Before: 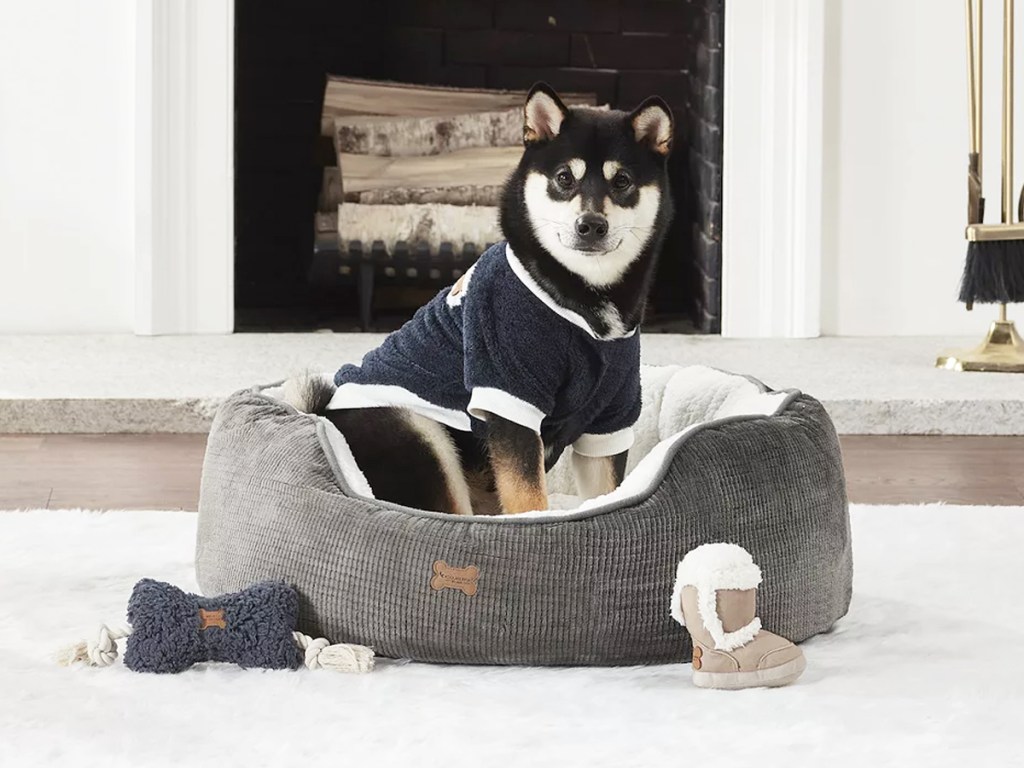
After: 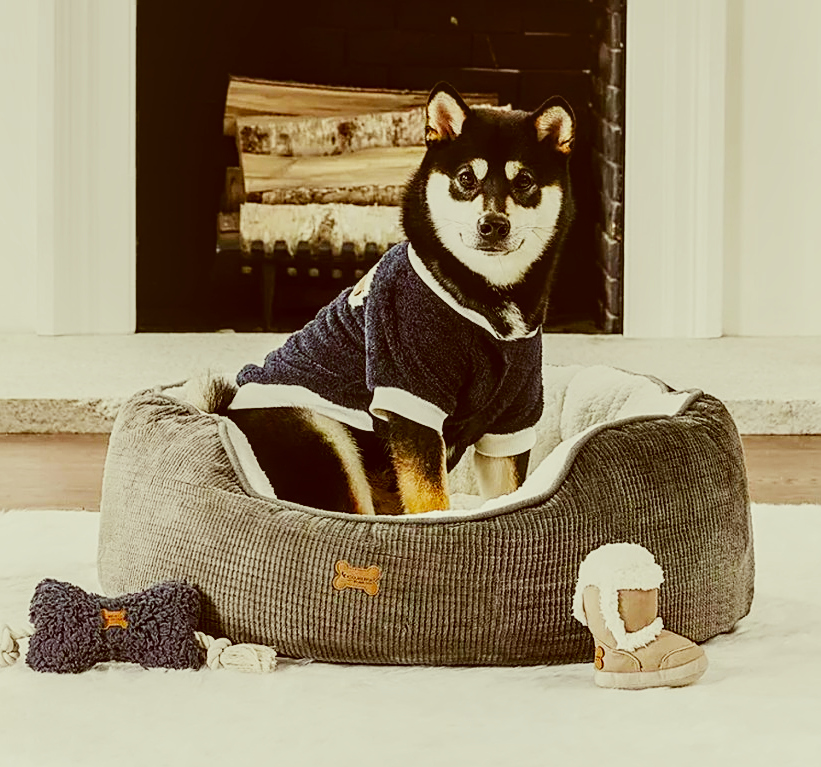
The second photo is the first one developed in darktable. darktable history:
sharpen: on, module defaults
sigmoid: contrast 1.7, skew -0.1, preserve hue 0%, red attenuation 0.1, red rotation 0.035, green attenuation 0.1, green rotation -0.017, blue attenuation 0.15, blue rotation -0.052, base primaries Rec2020
contrast brightness saturation: contrast -0.02, brightness -0.01, saturation 0.03
color balance rgb: linear chroma grading › global chroma 15%, perceptual saturation grading › global saturation 30%
local contrast: detail 130%
crop and rotate: left 9.597%, right 10.195%
color correction: highlights a* -5.3, highlights b* 9.8, shadows a* 9.8, shadows b* 24.26
